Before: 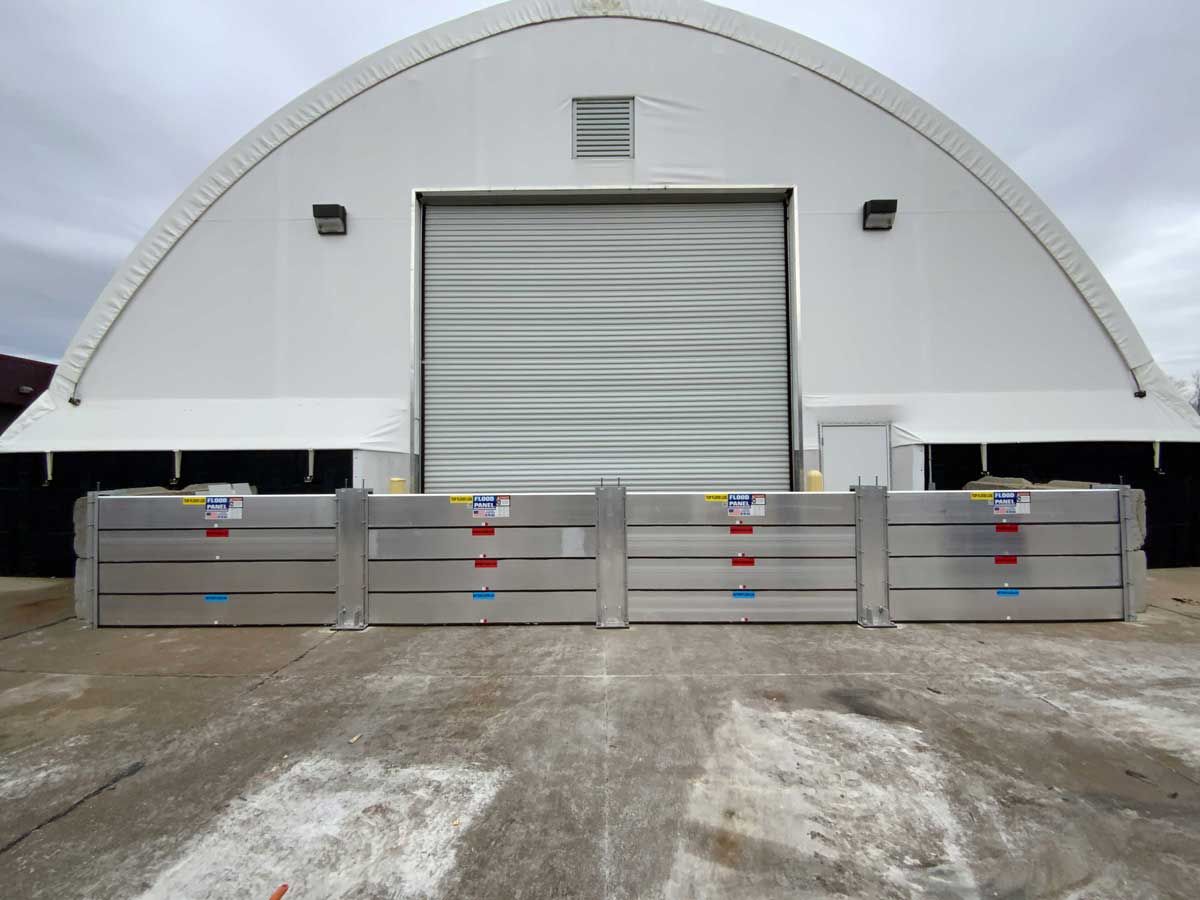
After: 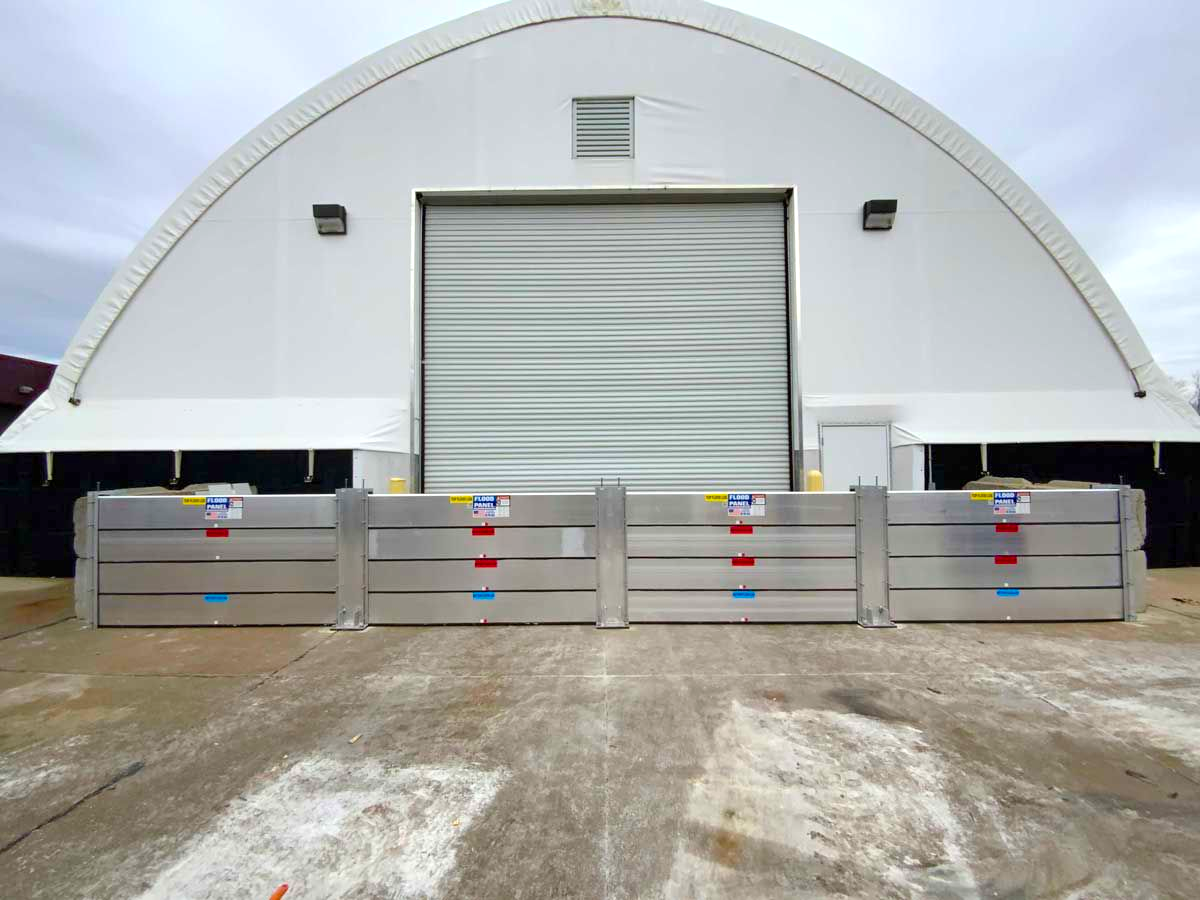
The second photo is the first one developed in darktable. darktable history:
color balance rgb: linear chroma grading › shadows -3.448%, linear chroma grading › highlights -5.01%, perceptual saturation grading › global saturation 30.254%, perceptual brilliance grading › global brilliance -1.013%, perceptual brilliance grading › highlights -1.213%, perceptual brilliance grading › mid-tones -1.509%, perceptual brilliance grading › shadows -0.74%, global vibrance 20.701%
levels: levels [0, 0.435, 0.917]
